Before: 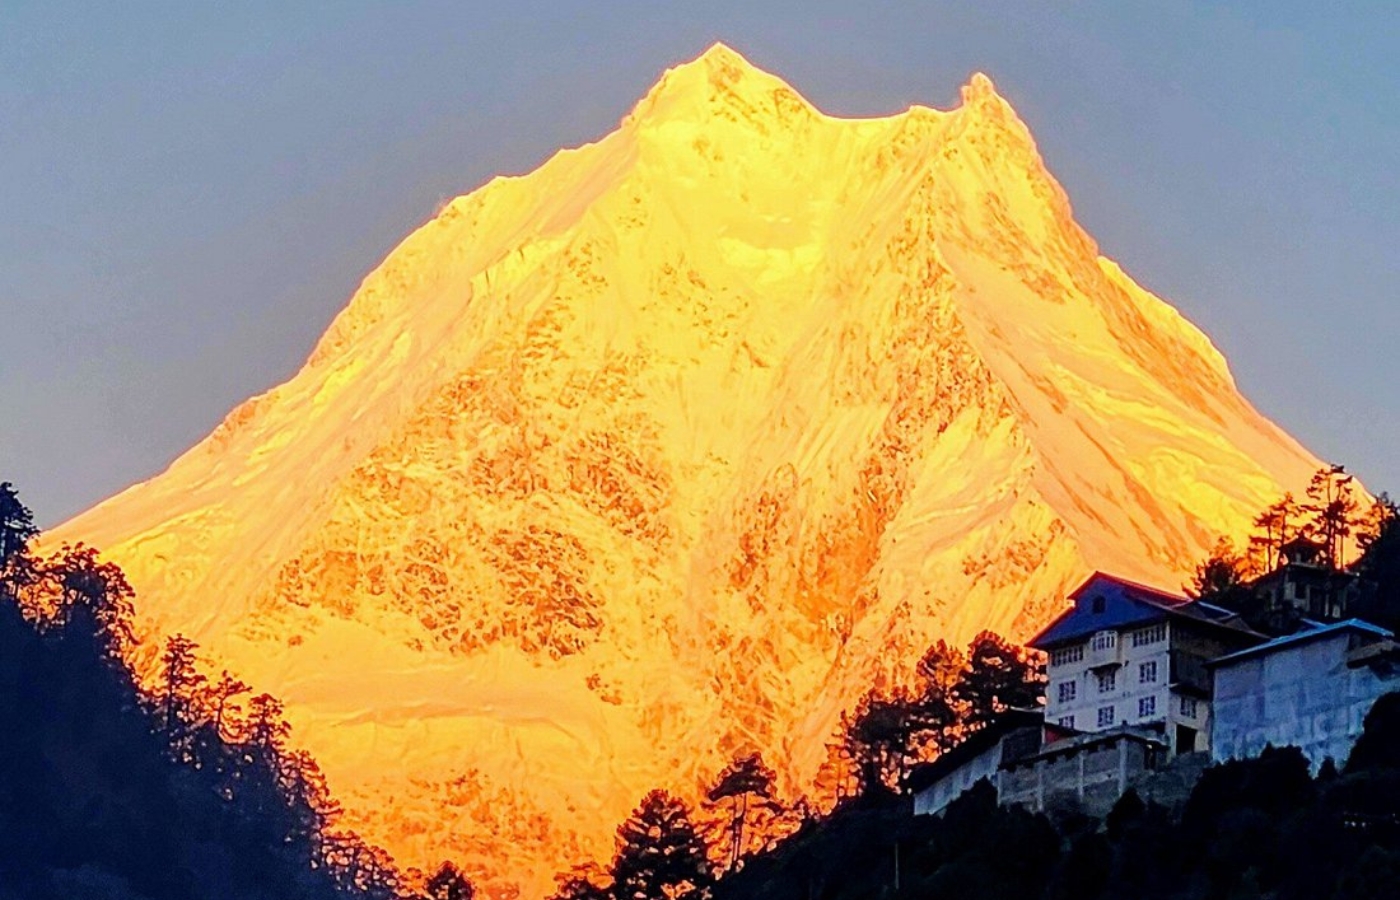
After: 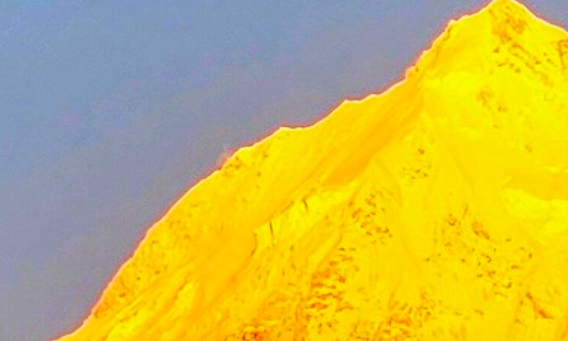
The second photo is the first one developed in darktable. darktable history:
crop: left 15.452%, top 5.459%, right 43.956%, bottom 56.62%
color balance rgb: linear chroma grading › global chroma 15%, perceptual saturation grading › global saturation 30%
